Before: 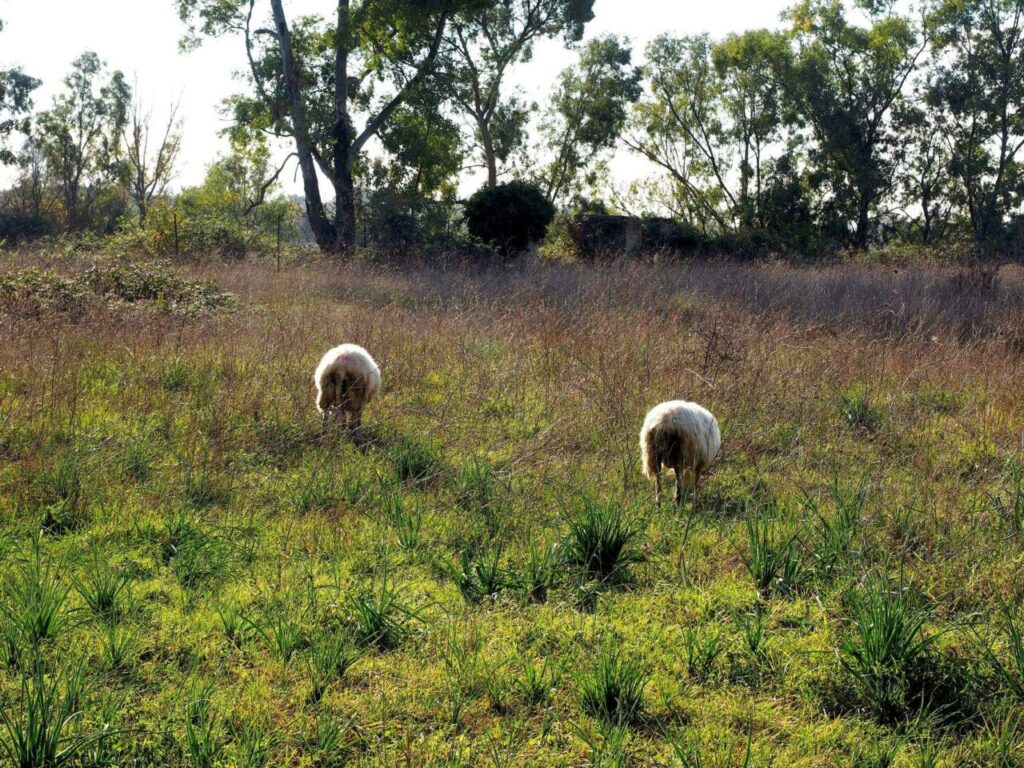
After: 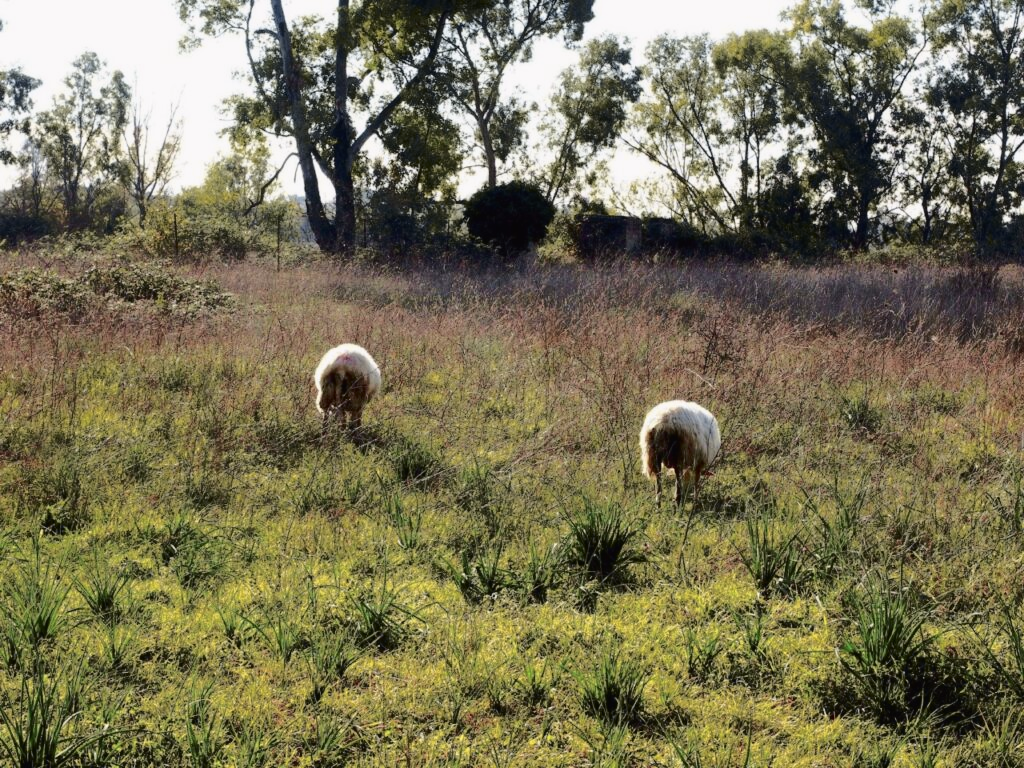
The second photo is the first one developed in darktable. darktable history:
tone curve: curves: ch0 [(0.003, 0.015) (0.104, 0.07) (0.239, 0.201) (0.327, 0.317) (0.401, 0.443) (0.495, 0.55) (0.65, 0.68) (0.832, 0.858) (1, 0.977)]; ch1 [(0, 0) (0.161, 0.092) (0.35, 0.33) (0.379, 0.401) (0.447, 0.476) (0.495, 0.499) (0.515, 0.518) (0.55, 0.557) (0.621, 0.615) (0.718, 0.734) (1, 1)]; ch2 [(0, 0) (0.359, 0.372) (0.437, 0.437) (0.502, 0.501) (0.534, 0.537) (0.599, 0.586) (1, 1)], color space Lab, independent channels, preserve colors none
